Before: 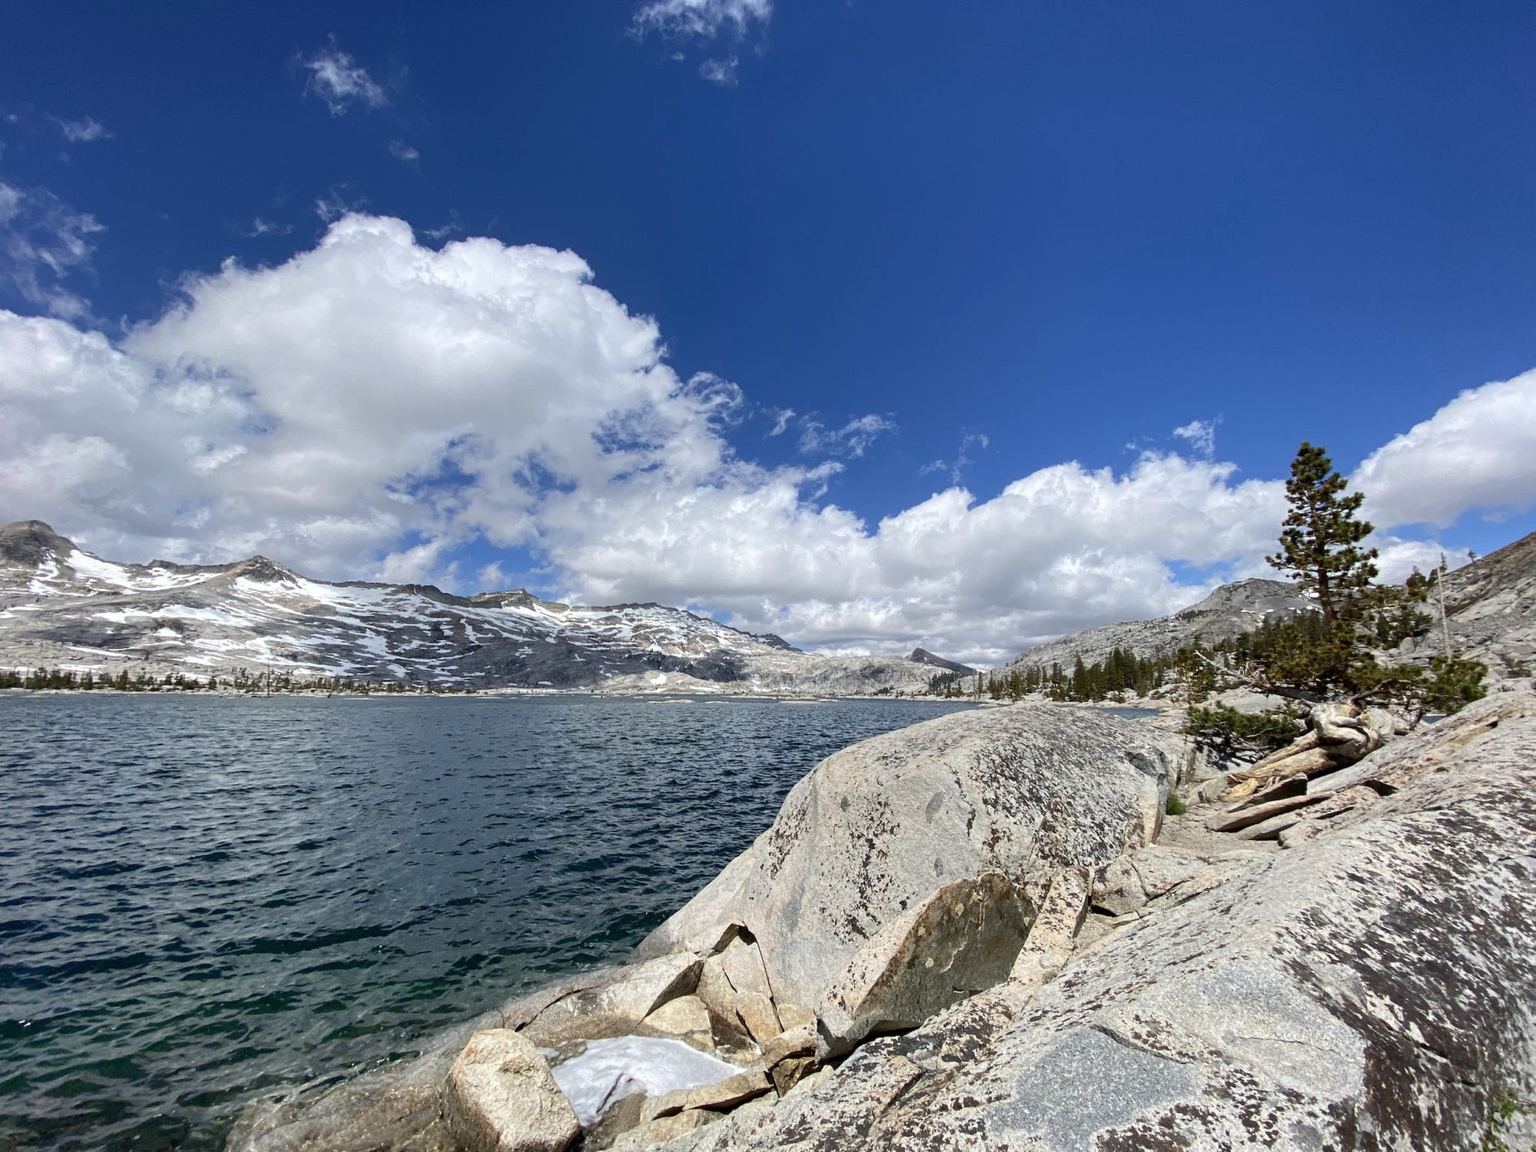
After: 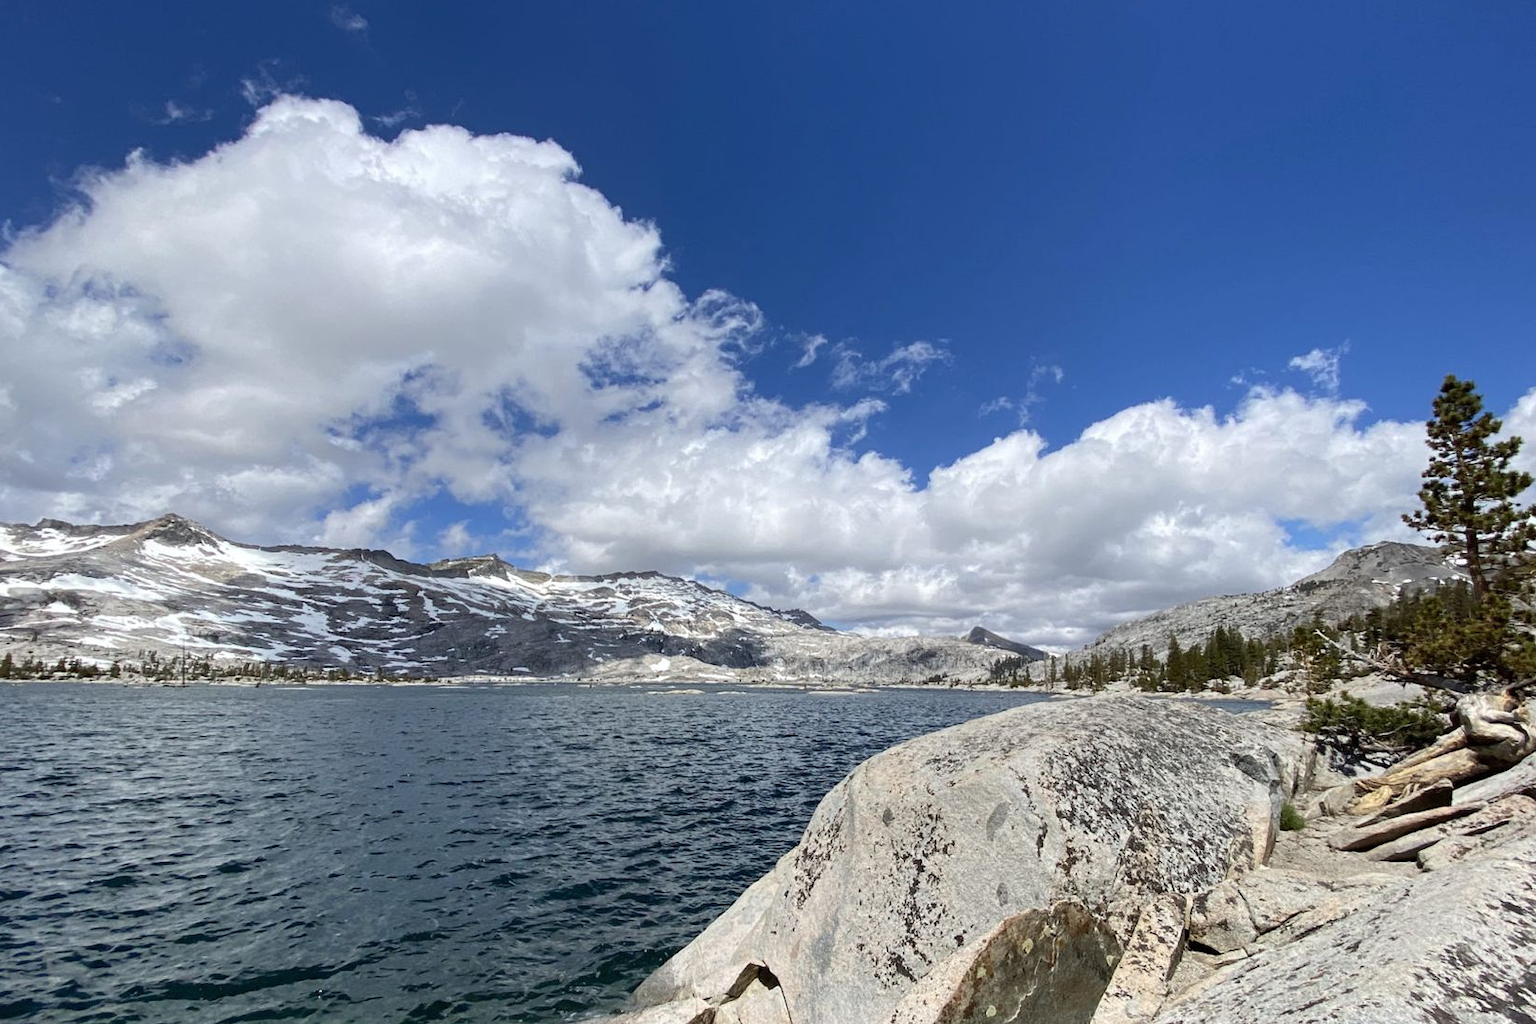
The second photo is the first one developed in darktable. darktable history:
crop: left 7.743%, top 11.771%, right 10.394%, bottom 15.427%
tone equalizer: on, module defaults
